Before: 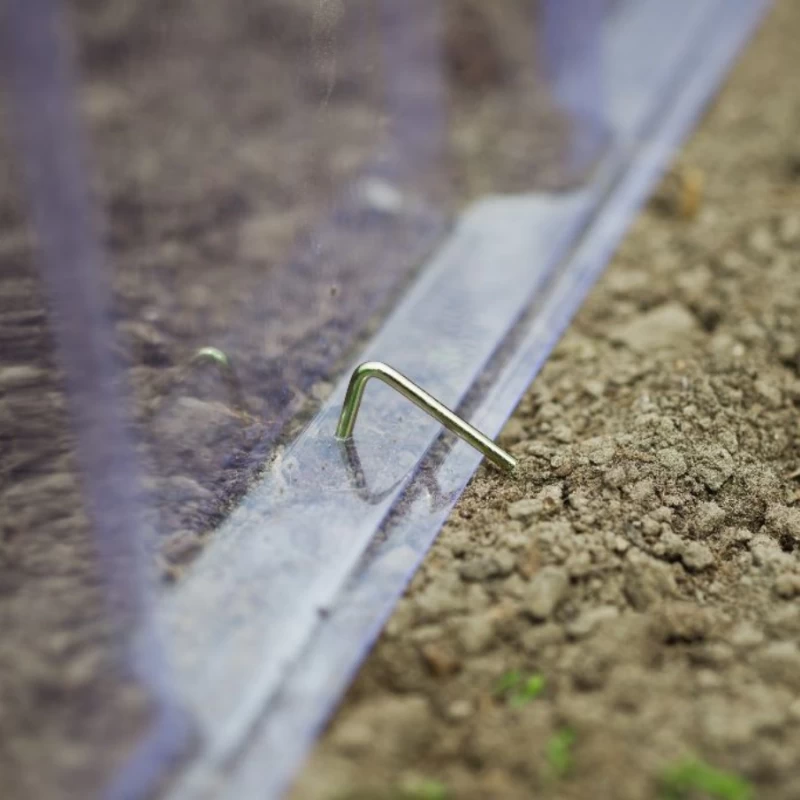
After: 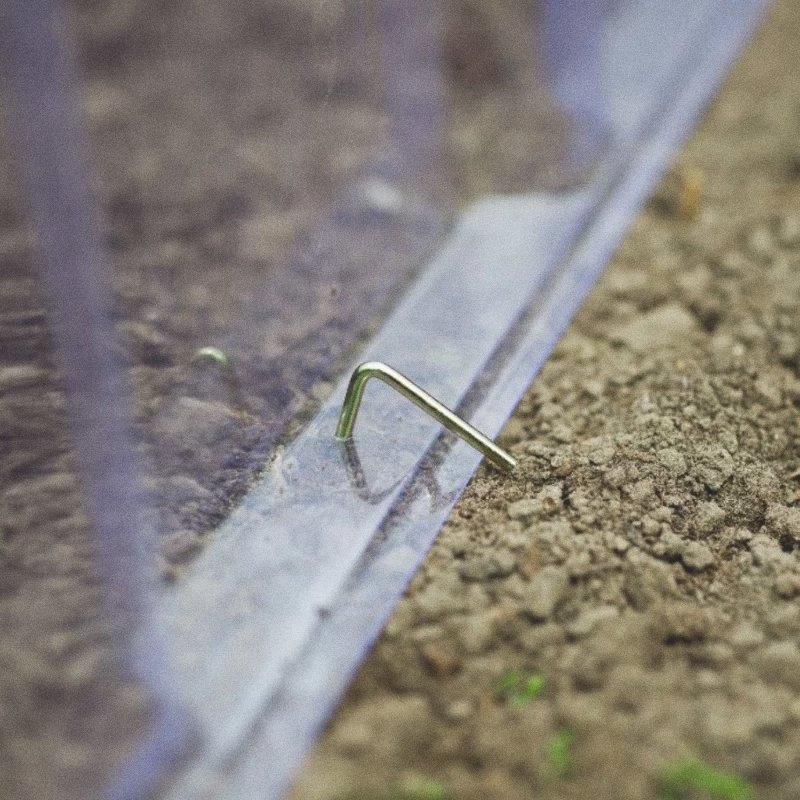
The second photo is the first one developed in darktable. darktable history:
exposure: black level correction -0.015, compensate highlight preservation false
grain: coarseness 0.09 ISO
